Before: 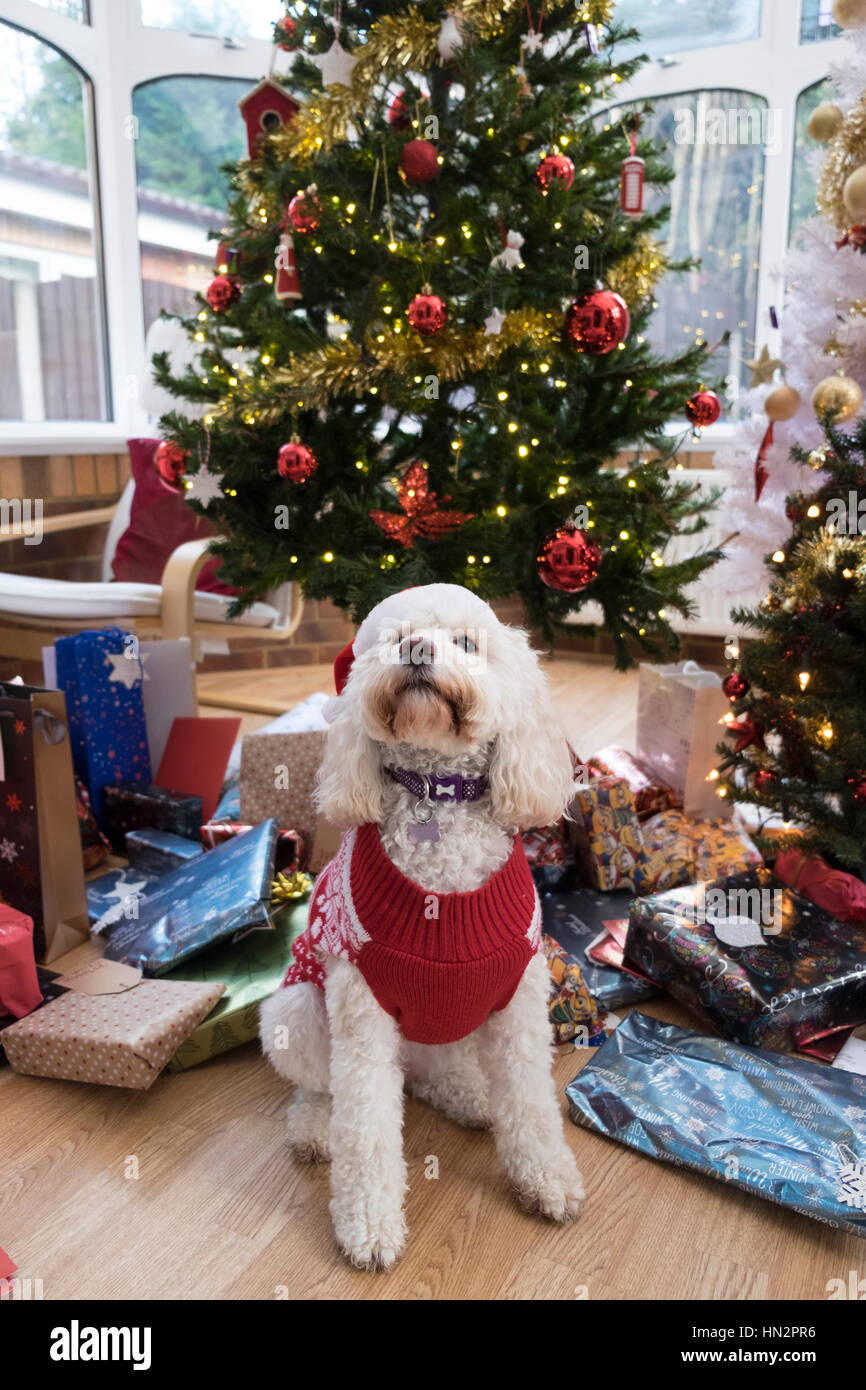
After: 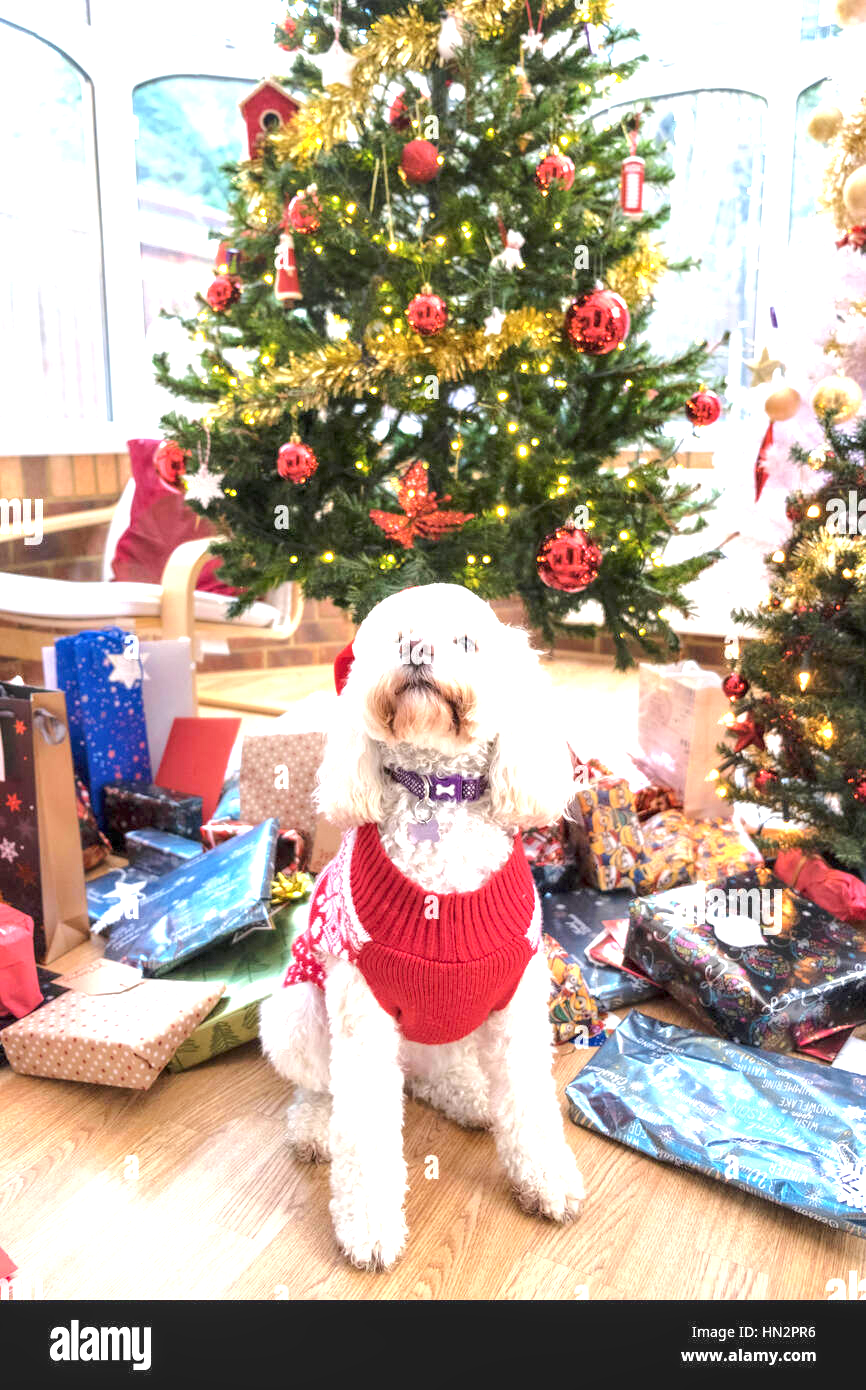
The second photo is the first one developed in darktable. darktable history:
local contrast: on, module defaults
exposure: black level correction 0, exposure 1.2 EV, compensate exposure bias true, compensate highlight preservation false
tone equalizer: -8 EV 0.996 EV, -7 EV 1.01 EV, -6 EV 1.02 EV, -5 EV 0.967 EV, -4 EV 1.03 EV, -3 EV 0.745 EV, -2 EV 0.497 EV, -1 EV 0.269 EV, edges refinement/feathering 500, mask exposure compensation -1.57 EV, preserve details no
